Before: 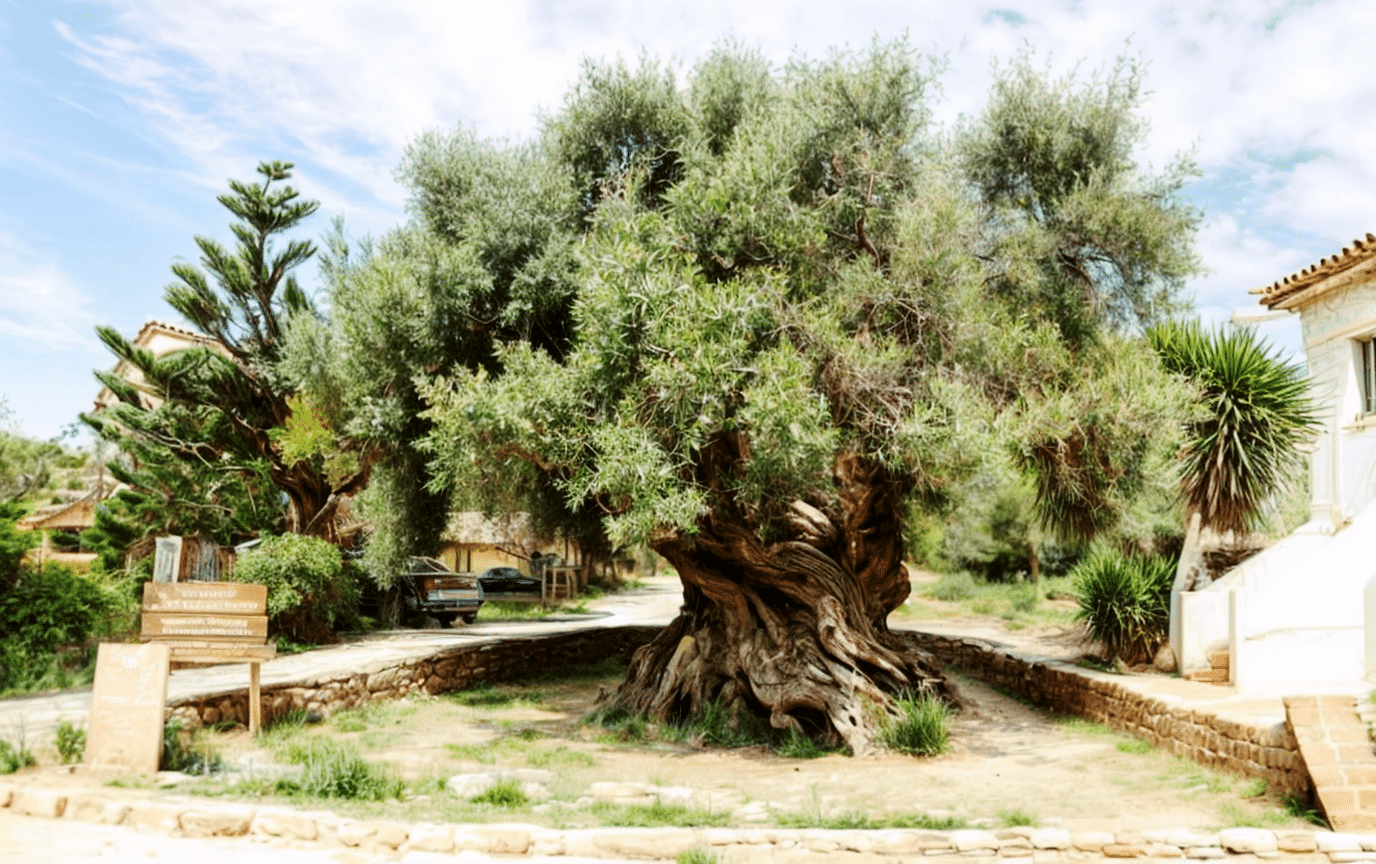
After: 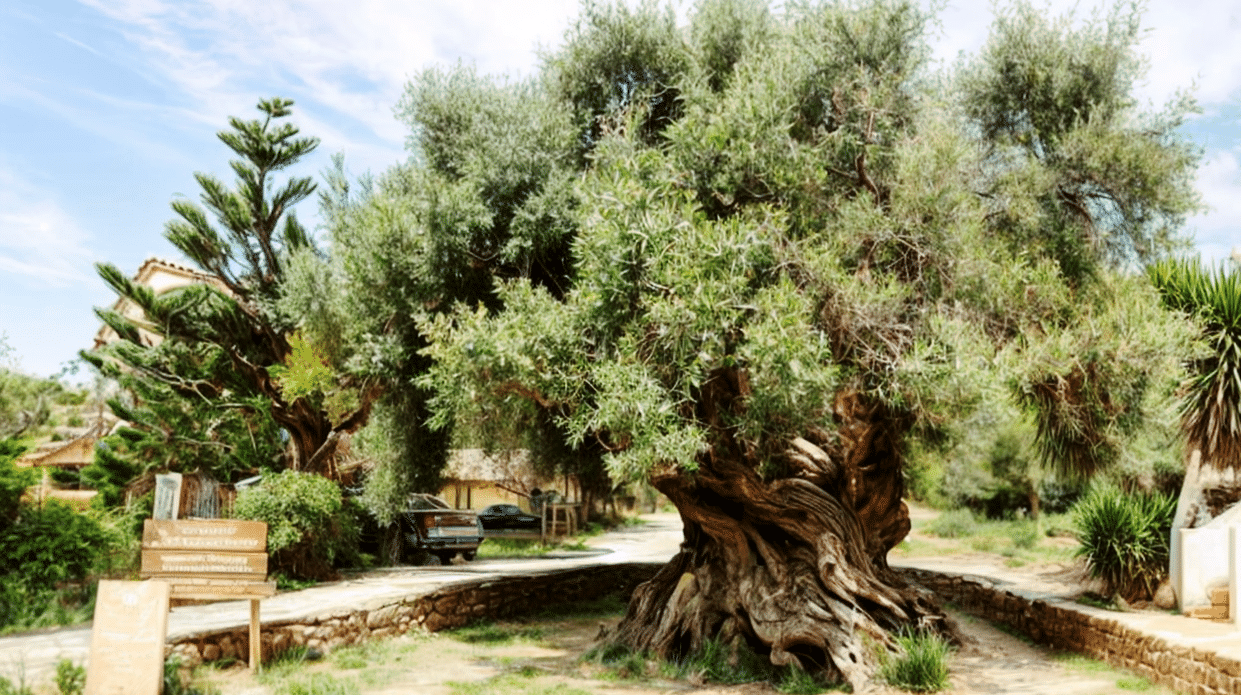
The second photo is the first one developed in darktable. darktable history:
crop: top 7.396%, right 9.78%, bottom 12.089%
